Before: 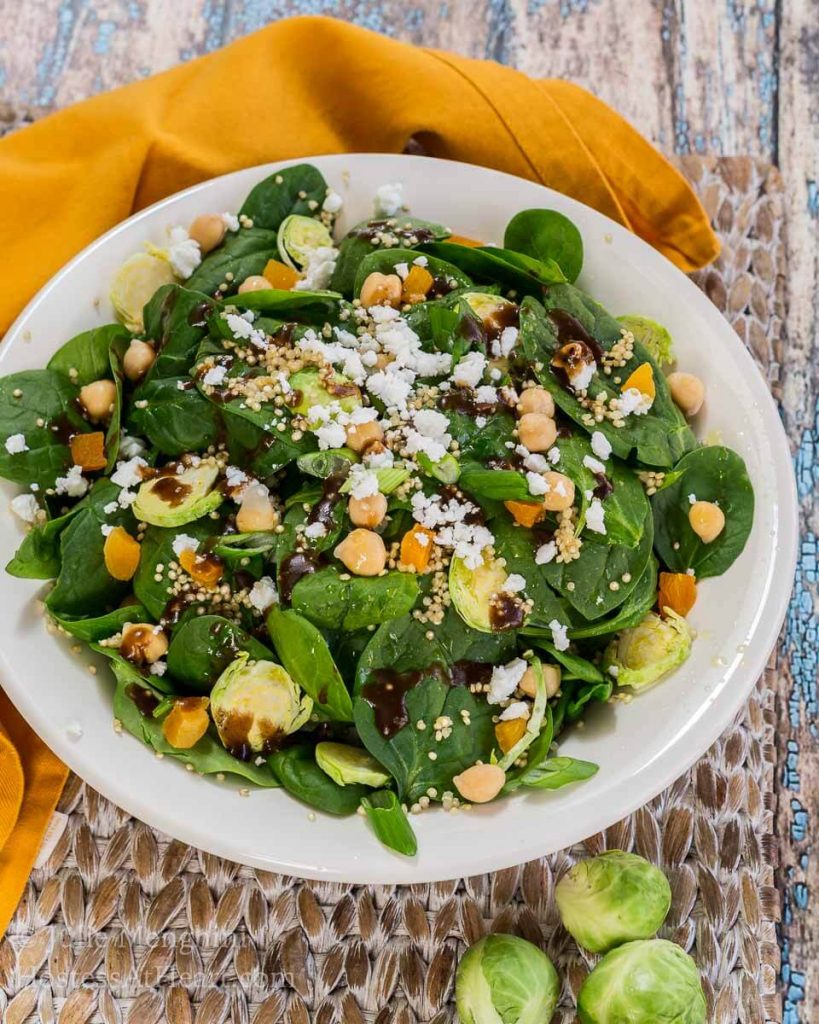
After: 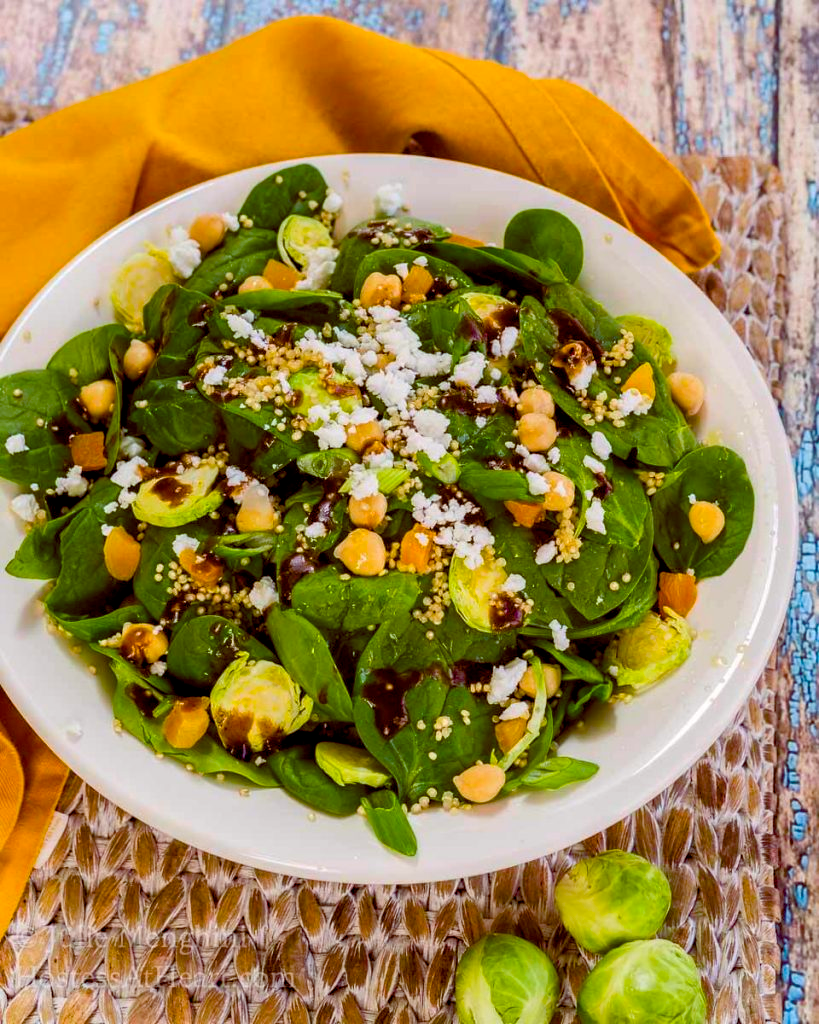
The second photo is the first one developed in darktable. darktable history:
color balance rgb: shadows lift › chroma 2.02%, shadows lift › hue 249.21°, global offset › luminance -0.206%, global offset › chroma 0.271%, perceptual saturation grading › global saturation 20.94%, perceptual saturation grading › highlights -19.917%, perceptual saturation grading › shadows 29.749%, global vibrance 50.58%
